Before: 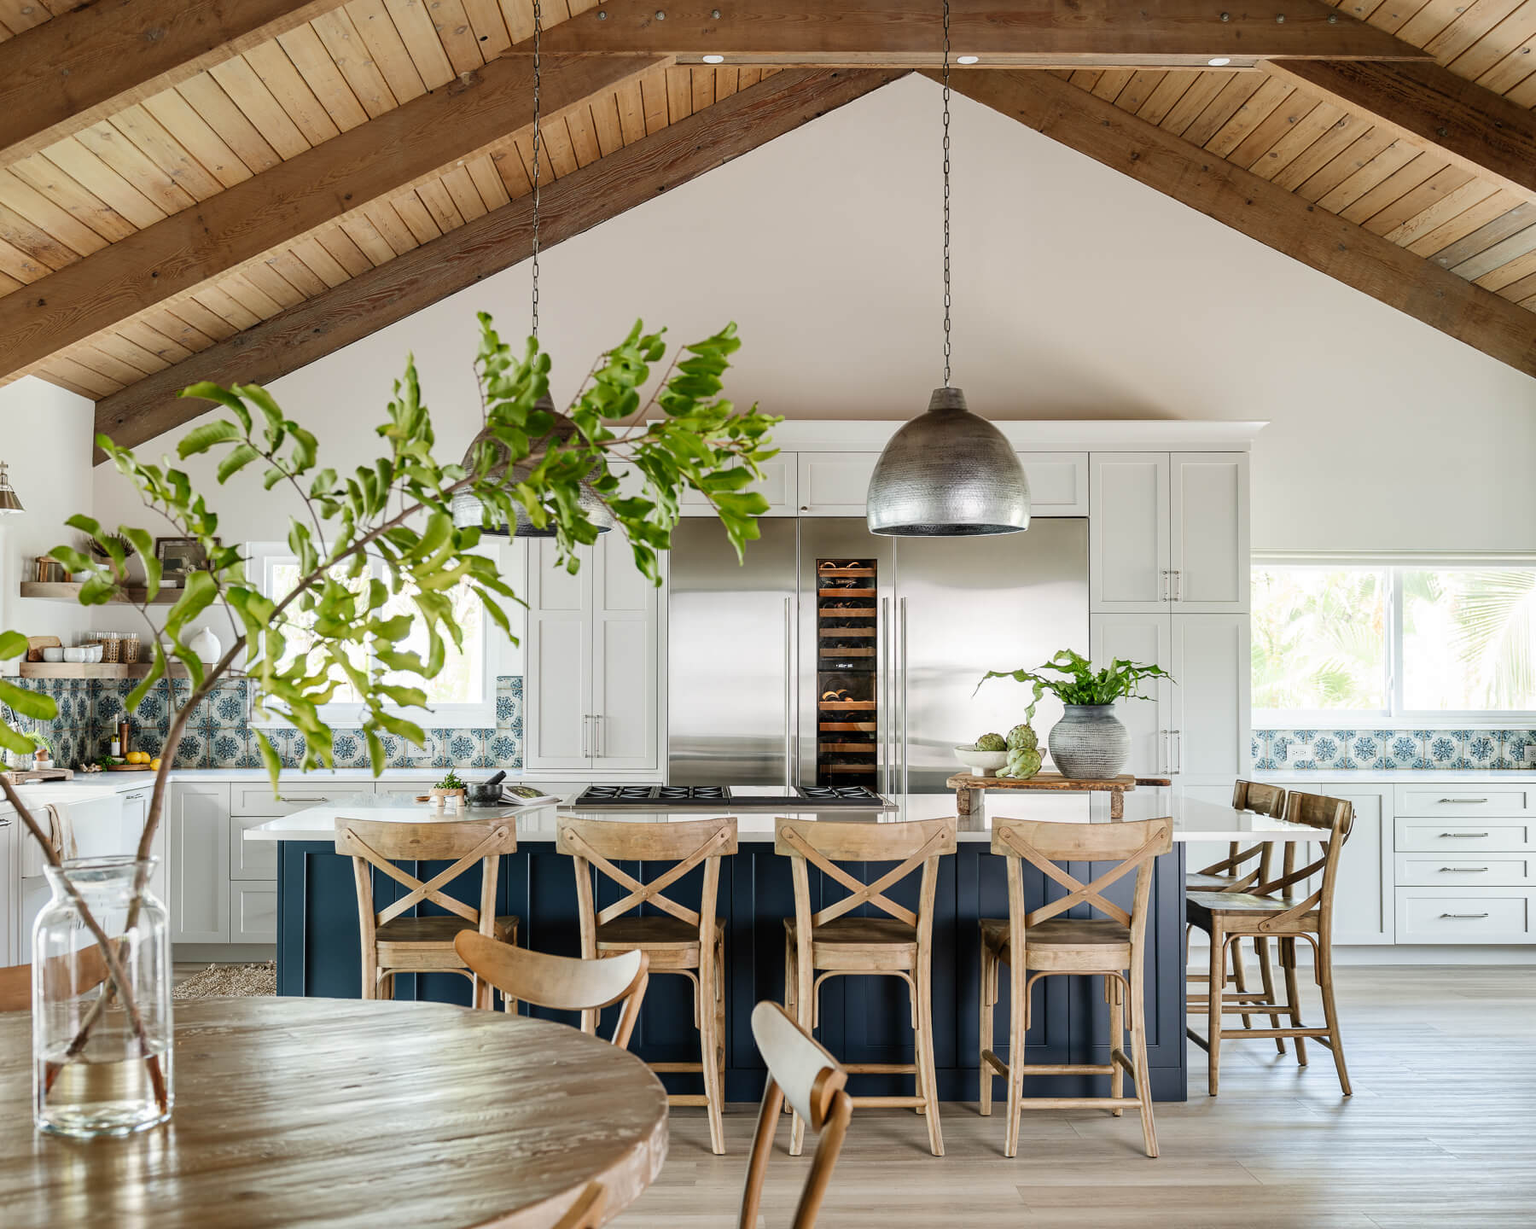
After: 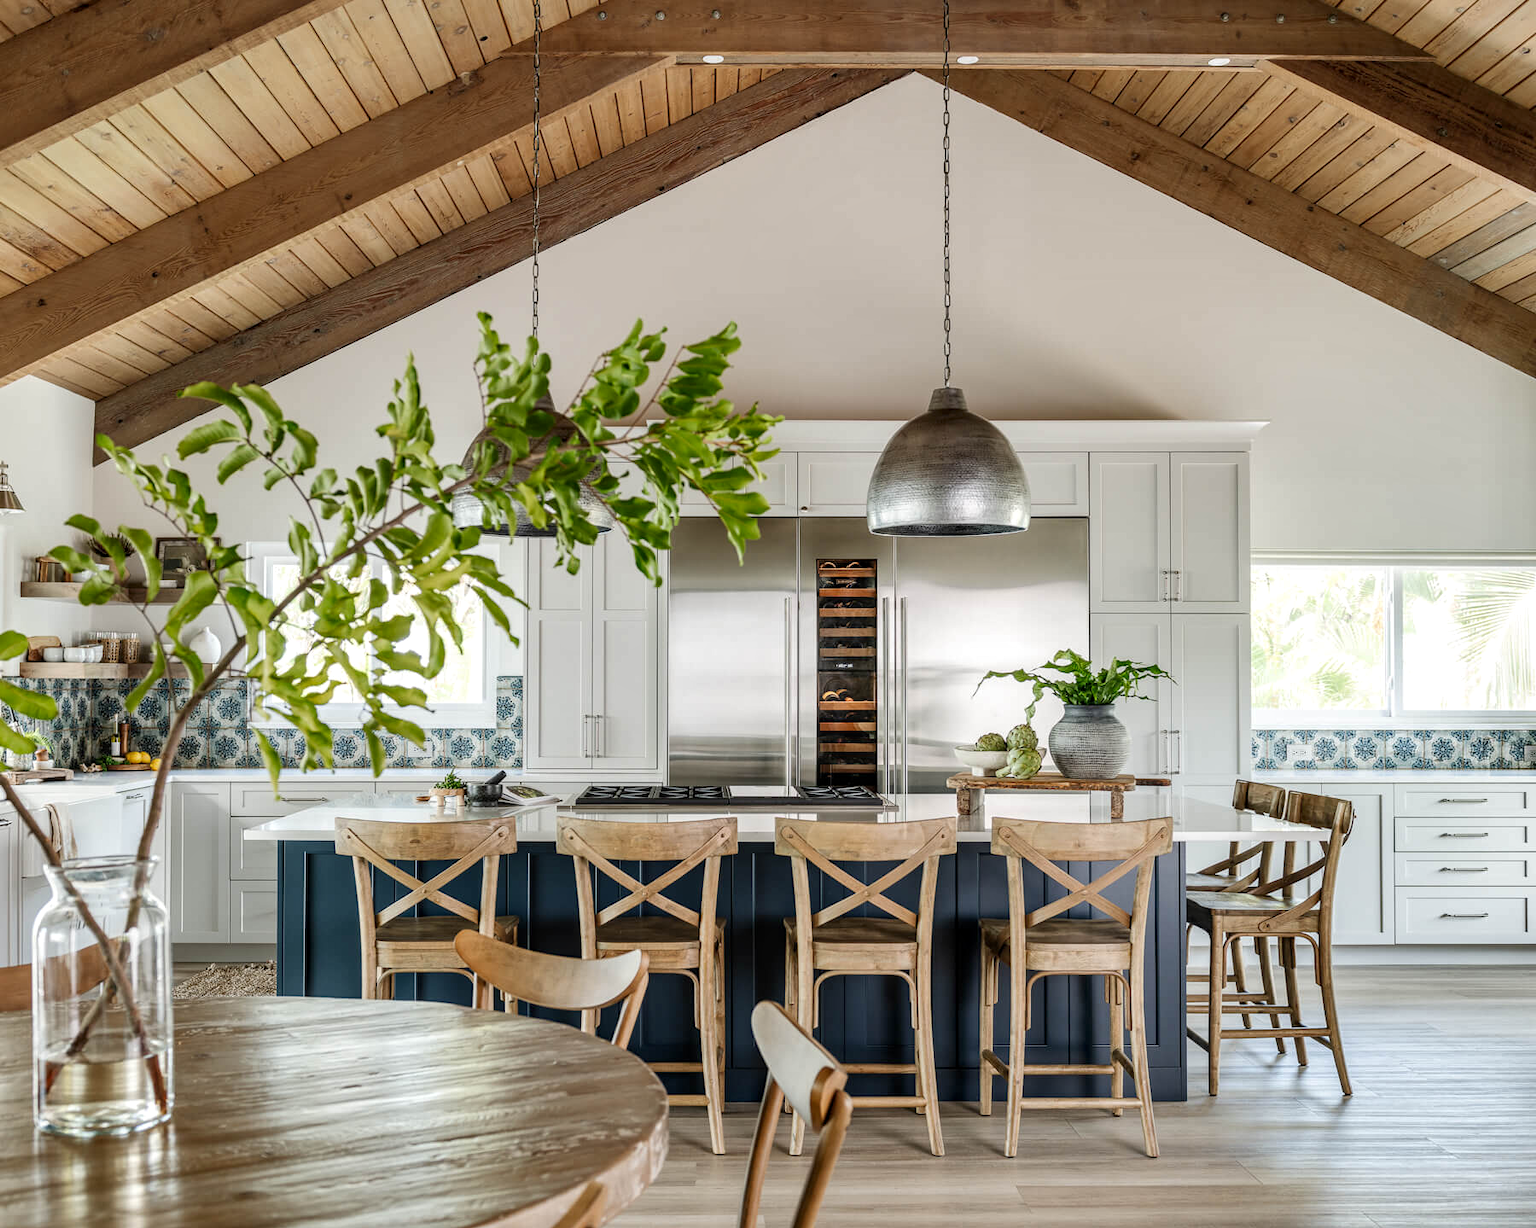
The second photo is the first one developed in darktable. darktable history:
shadows and highlights: shadows 29.32, highlights -29.32, low approximation 0.01, soften with gaussian
local contrast: on, module defaults
